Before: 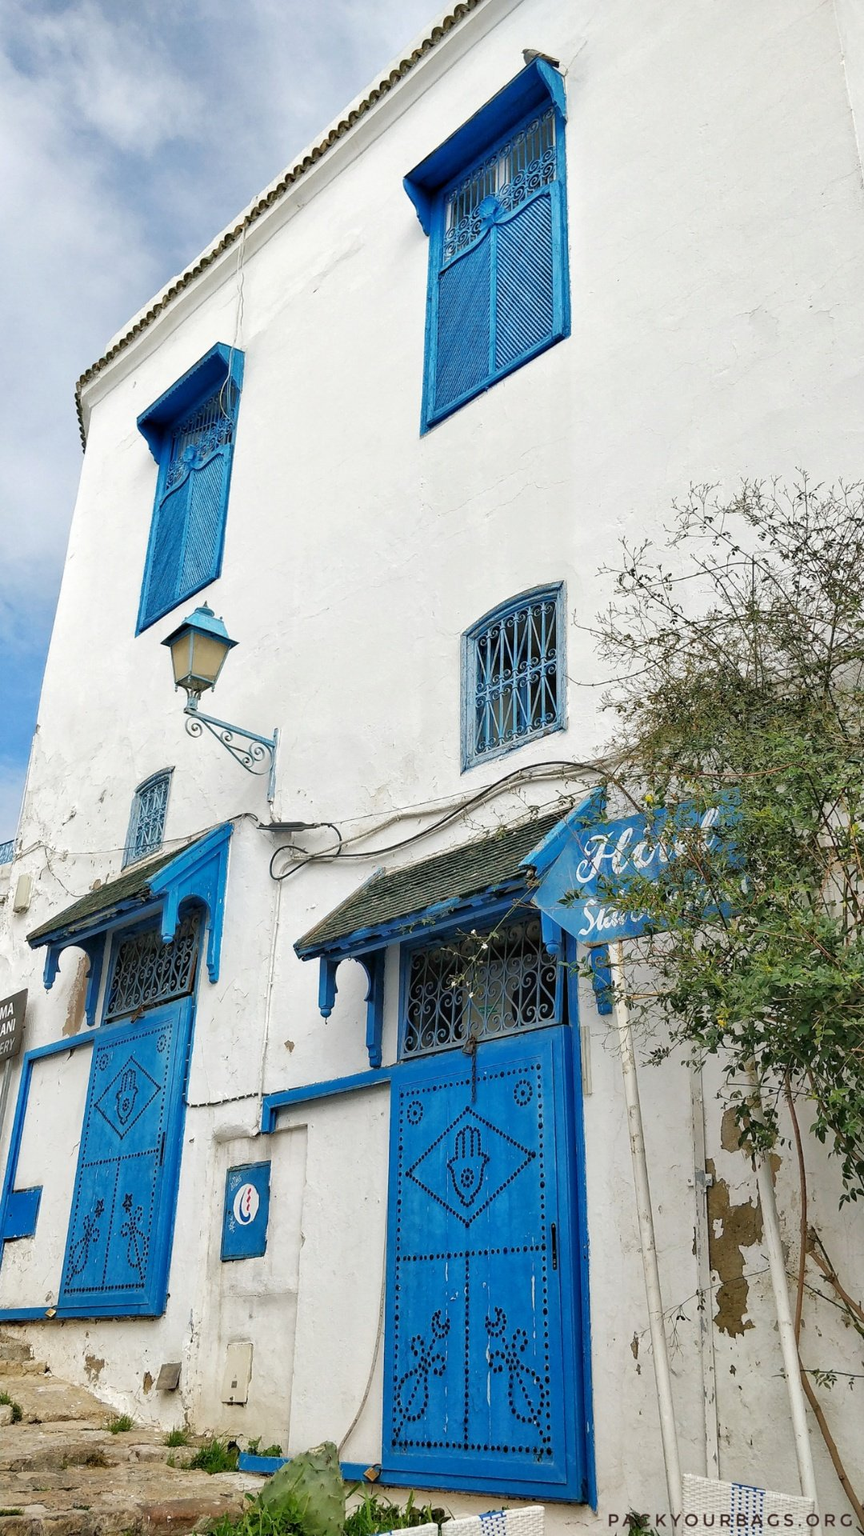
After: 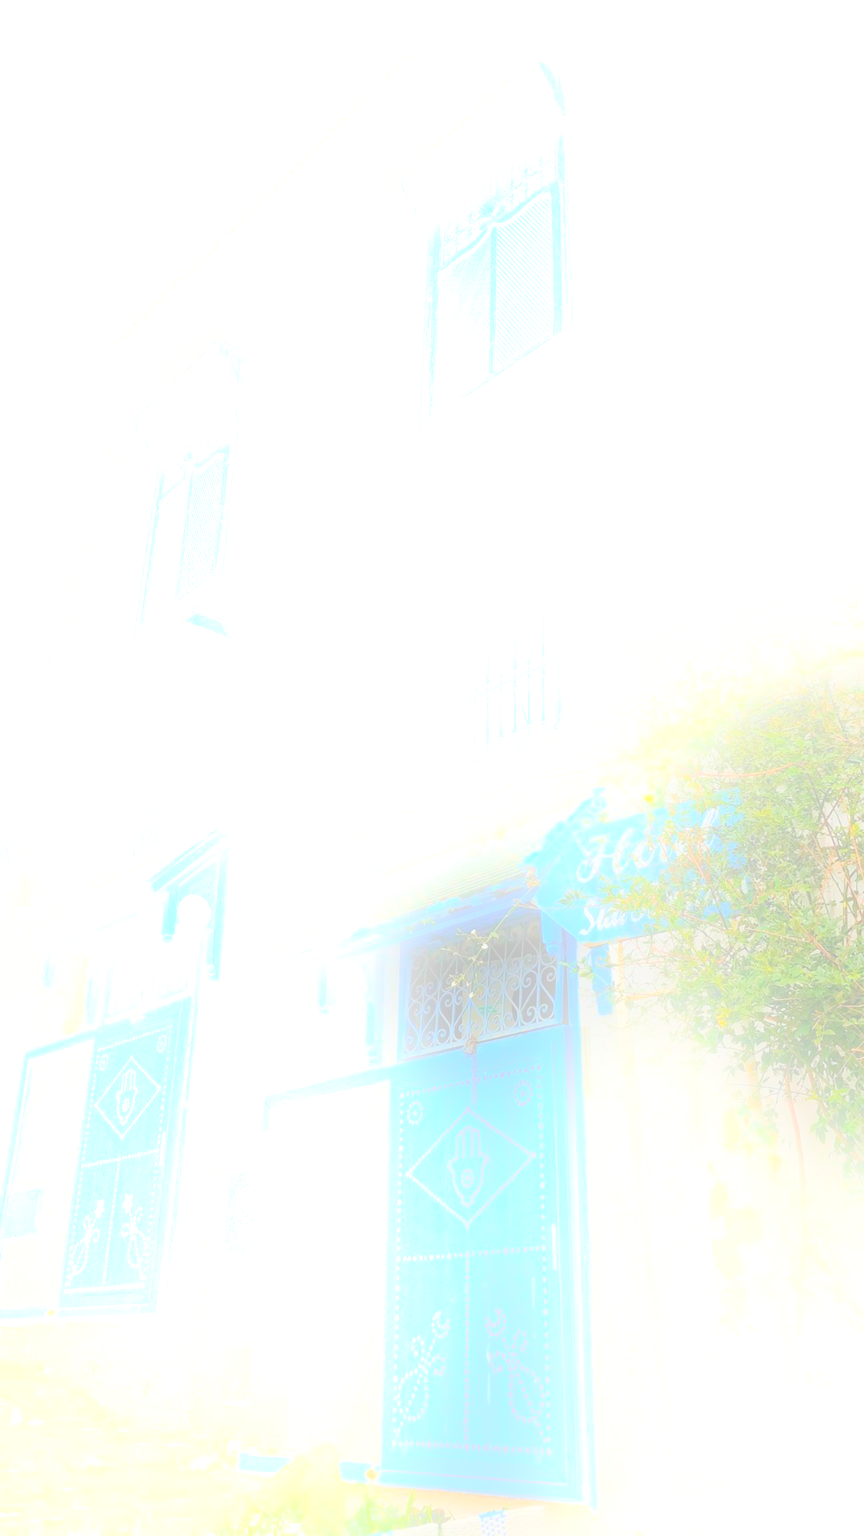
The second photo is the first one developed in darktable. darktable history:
bloom: size 25%, threshold 5%, strength 90% | blend: blend mode multiply, opacity 75%; mask: uniform (no mask)
